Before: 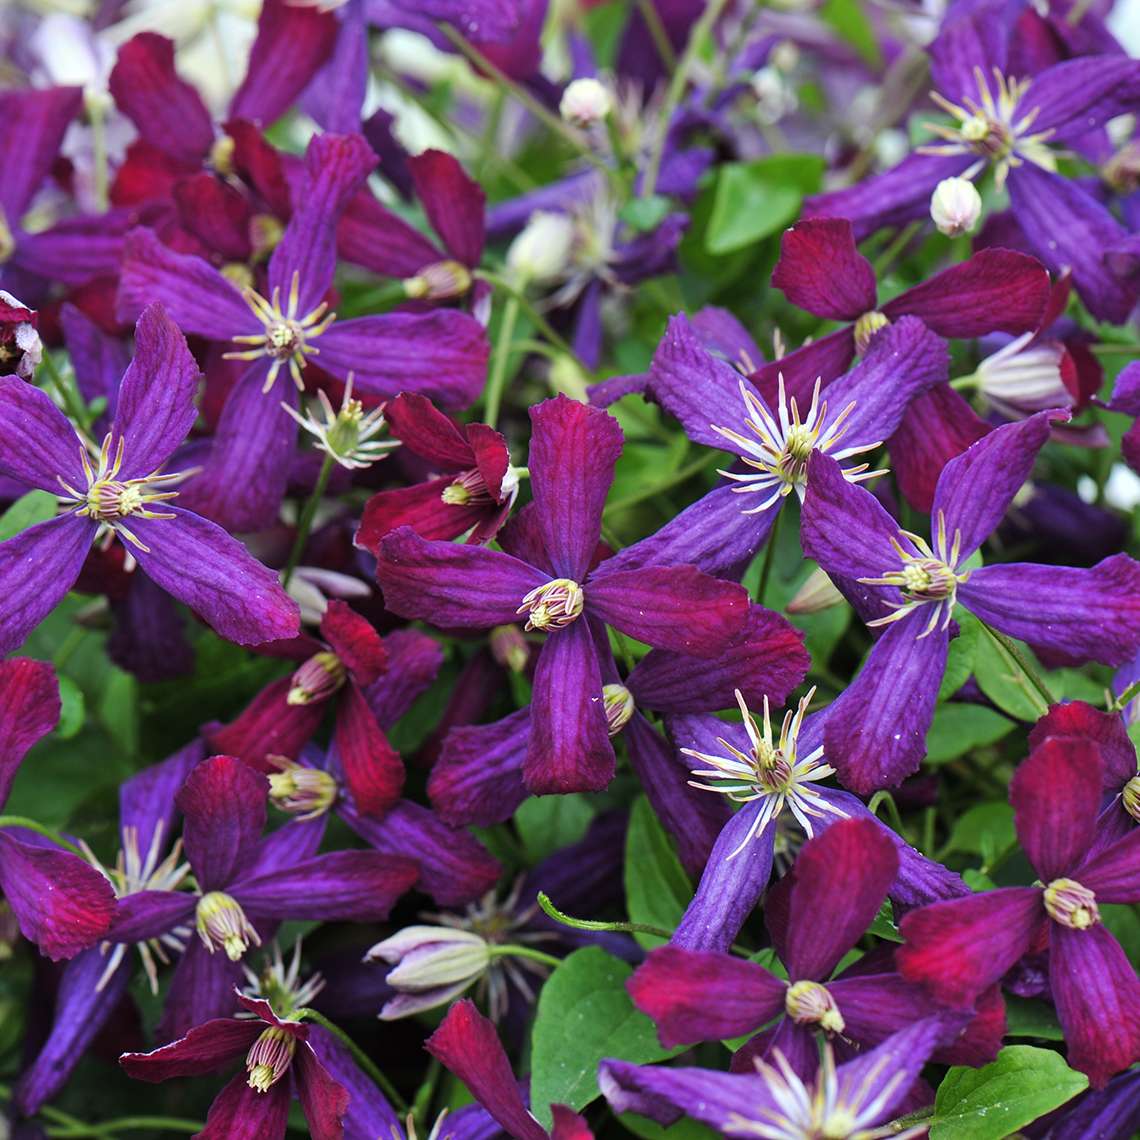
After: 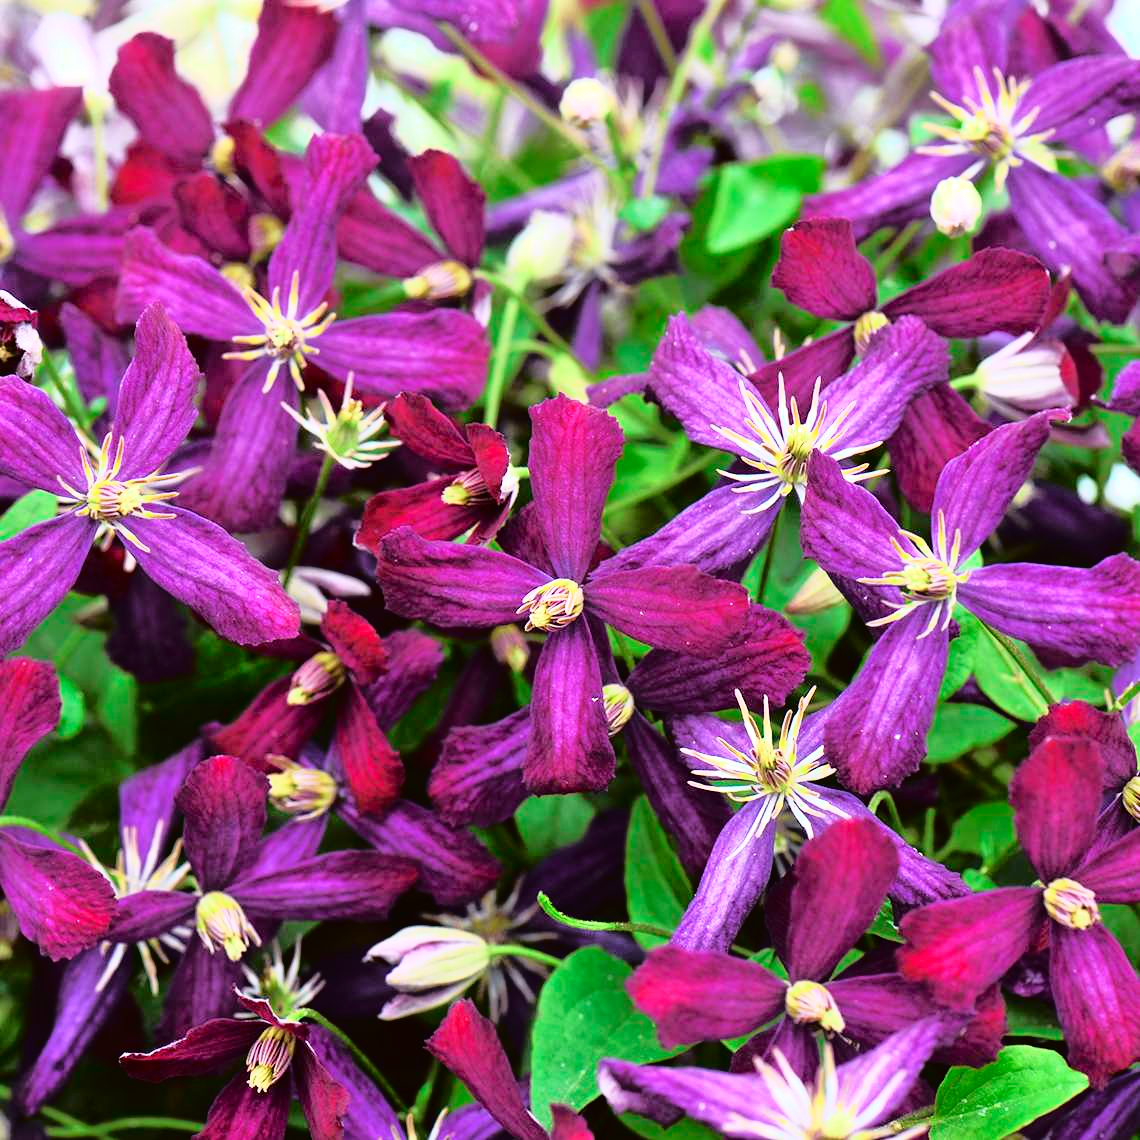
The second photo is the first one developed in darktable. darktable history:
tone curve: curves: ch0 [(0, 0.015) (0.091, 0.055) (0.184, 0.159) (0.304, 0.382) (0.492, 0.579) (0.628, 0.755) (0.832, 0.932) (0.984, 0.963)]; ch1 [(0, 0) (0.34, 0.235) (0.493, 0.5) (0.554, 0.56) (0.764, 0.815) (1, 1)]; ch2 [(0, 0) (0.44, 0.458) (0.476, 0.477) (0.542, 0.586) (0.674, 0.724) (1, 1)], color space Lab, independent channels, preserve colors none
tone equalizer: -8 EV -0.447 EV, -7 EV -0.354 EV, -6 EV -0.369 EV, -5 EV -0.217 EV, -3 EV 0.247 EV, -2 EV 0.31 EV, -1 EV 0.402 EV, +0 EV 0.445 EV
